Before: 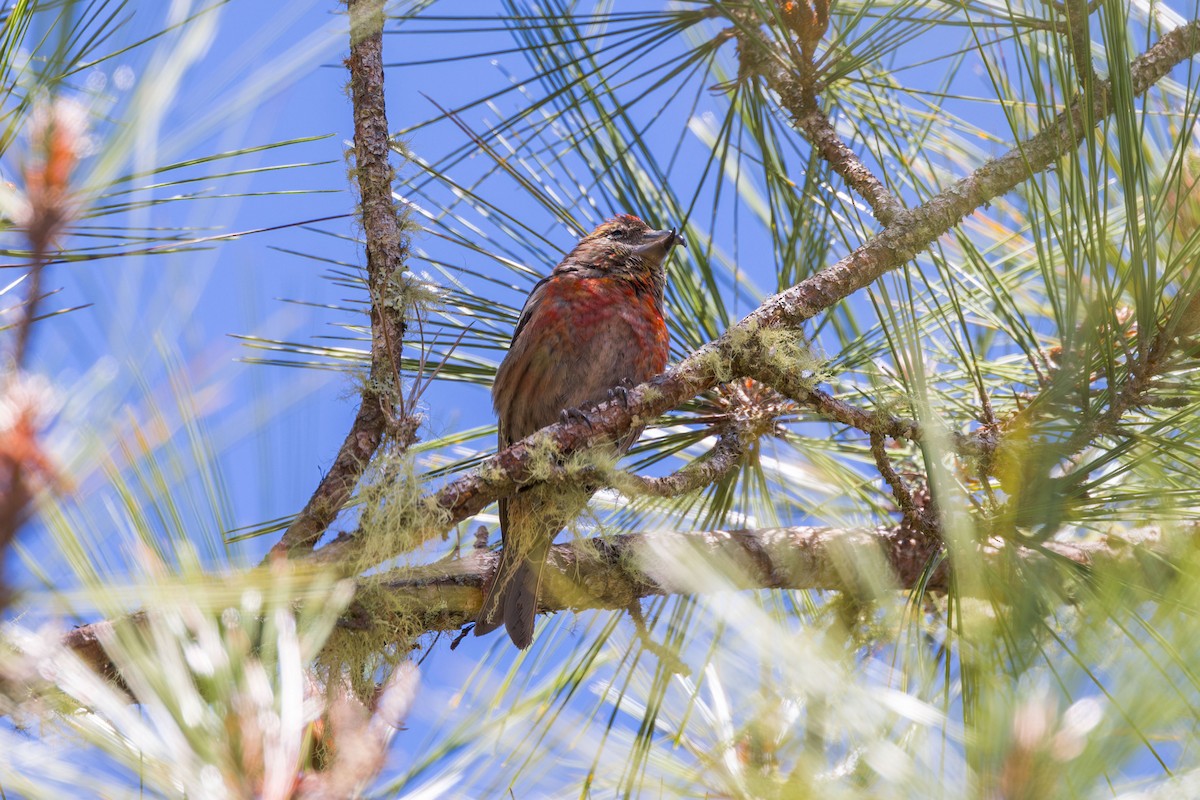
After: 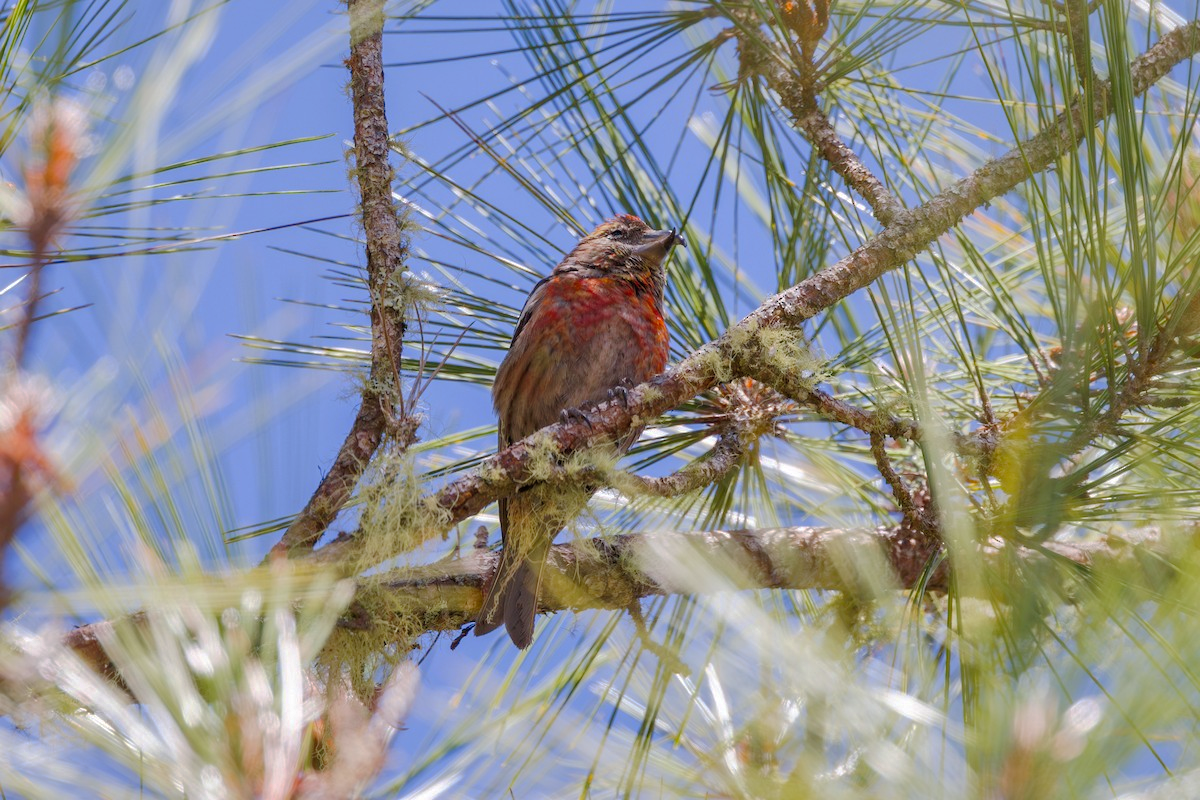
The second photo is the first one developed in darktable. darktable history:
tone curve: curves: ch0 [(0, 0) (0.003, 0.002) (0.011, 0.006) (0.025, 0.013) (0.044, 0.019) (0.069, 0.032) (0.1, 0.056) (0.136, 0.095) (0.177, 0.144) (0.224, 0.193) (0.277, 0.26) (0.335, 0.331) (0.399, 0.405) (0.468, 0.479) (0.543, 0.552) (0.623, 0.624) (0.709, 0.699) (0.801, 0.772) (0.898, 0.856) (1, 1)], preserve colors none
shadows and highlights: on, module defaults
tone equalizer: edges refinement/feathering 500, mask exposure compensation -1.57 EV, preserve details no
